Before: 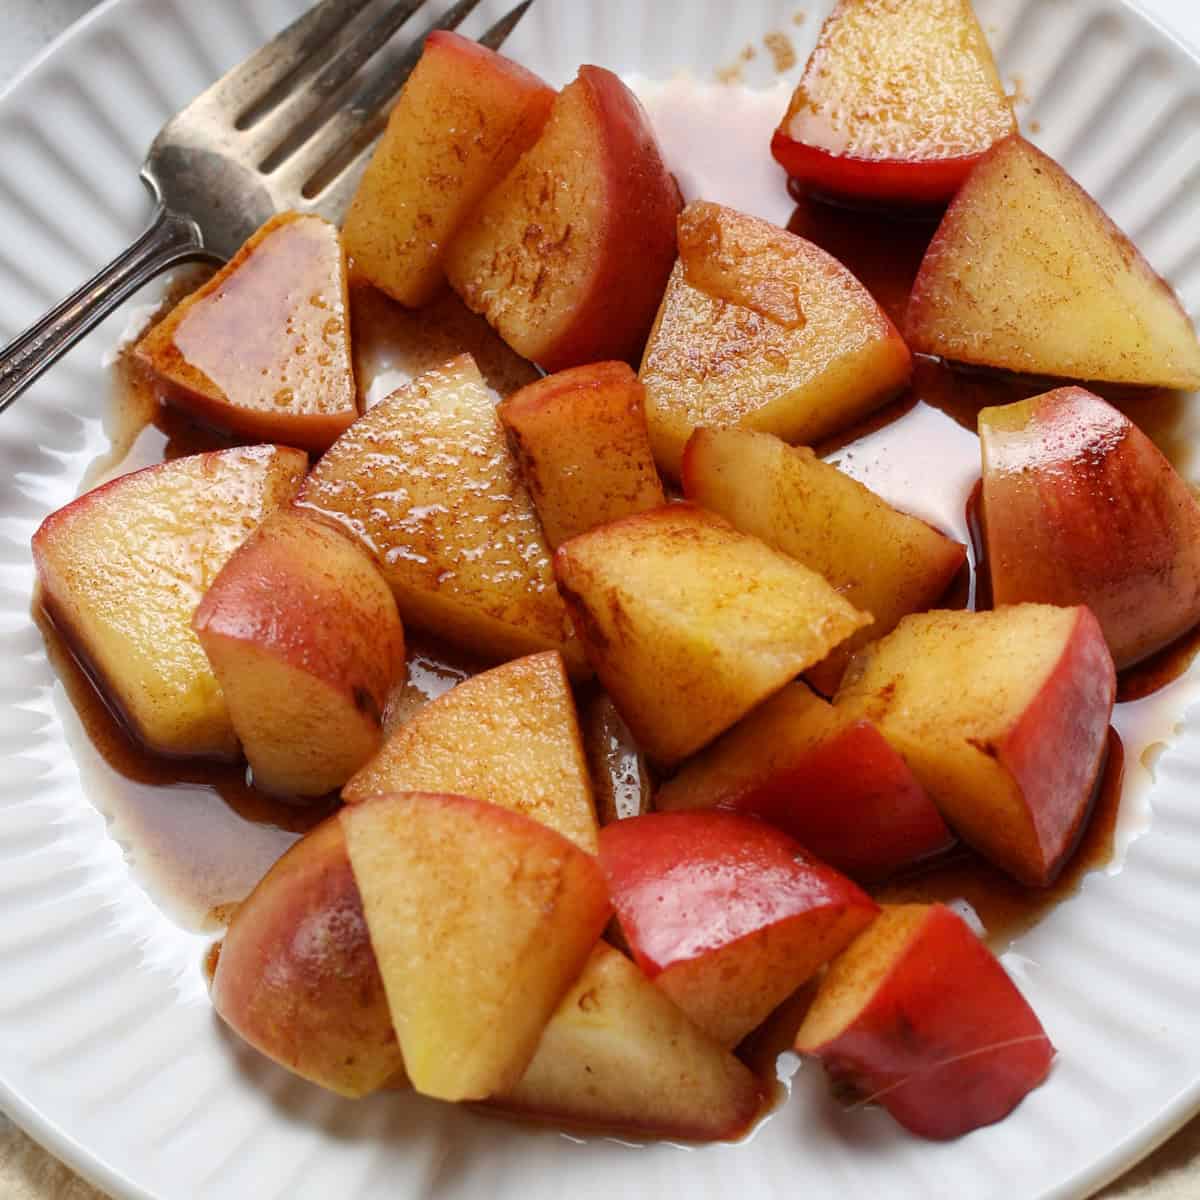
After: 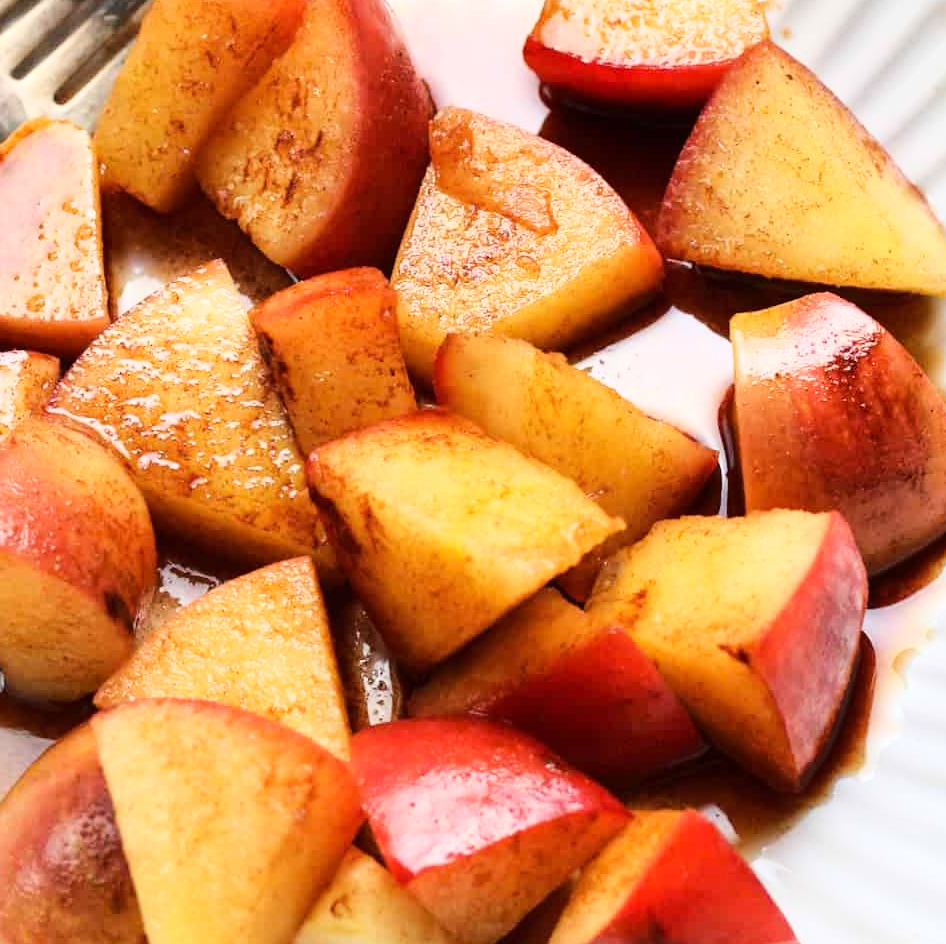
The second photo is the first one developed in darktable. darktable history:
crop and rotate: left 20.74%, top 7.912%, right 0.375%, bottom 13.378%
base curve: curves: ch0 [(0, 0) (0.028, 0.03) (0.121, 0.232) (0.46, 0.748) (0.859, 0.968) (1, 1)]
